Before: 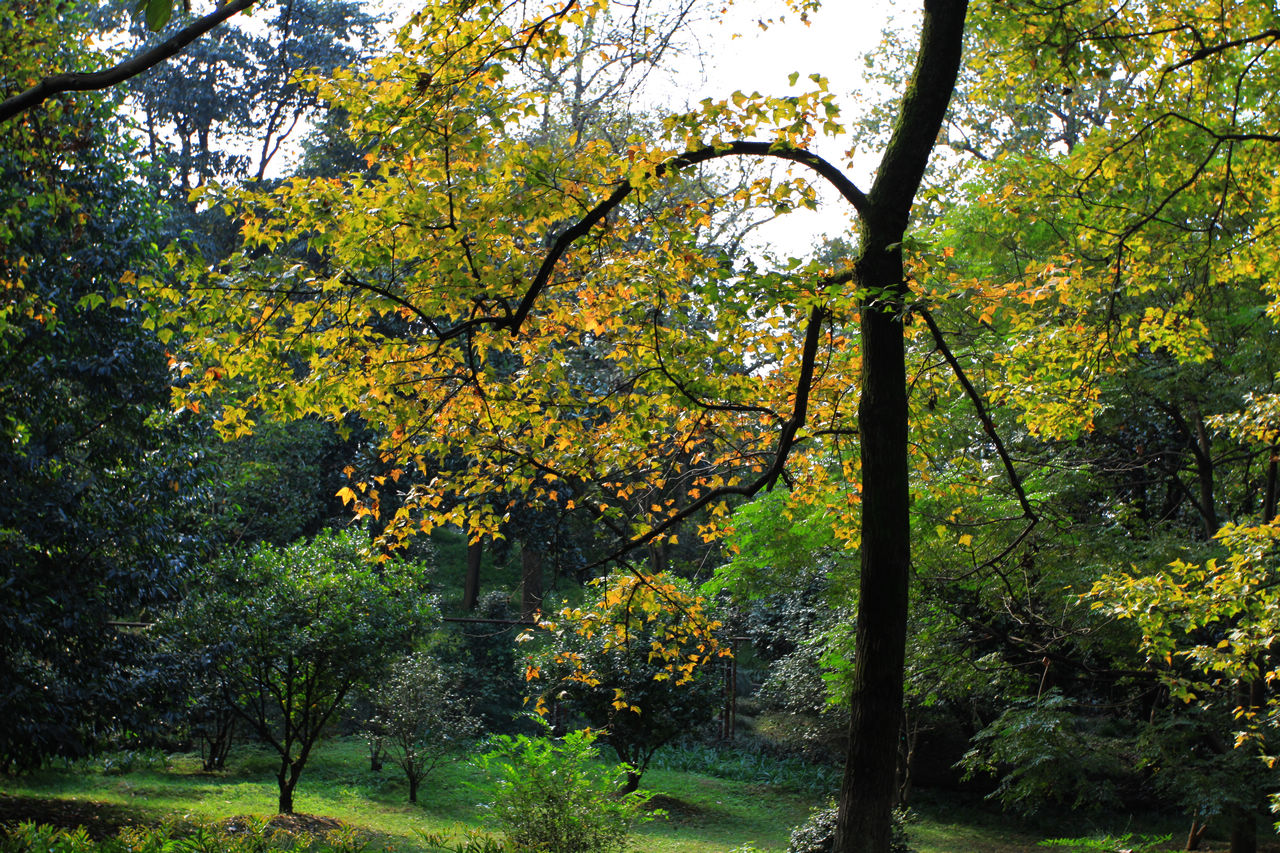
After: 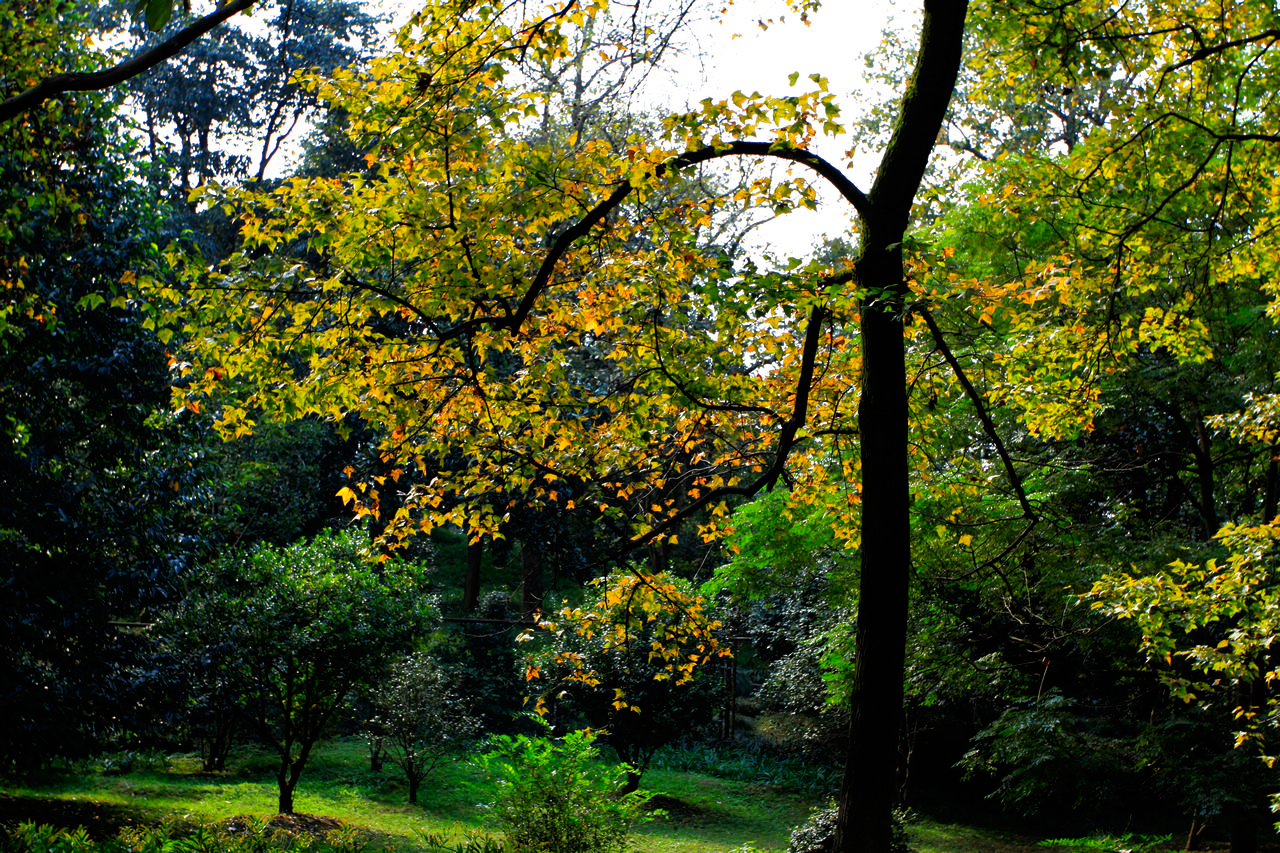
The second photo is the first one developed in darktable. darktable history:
tone curve: curves: ch0 [(0, 0) (0.003, 0) (0.011, 0.001) (0.025, 0.003) (0.044, 0.006) (0.069, 0.009) (0.1, 0.013) (0.136, 0.032) (0.177, 0.067) (0.224, 0.121) (0.277, 0.185) (0.335, 0.255) (0.399, 0.333) (0.468, 0.417) (0.543, 0.508) (0.623, 0.606) (0.709, 0.71) (0.801, 0.819) (0.898, 0.926) (1, 1)], preserve colors none
